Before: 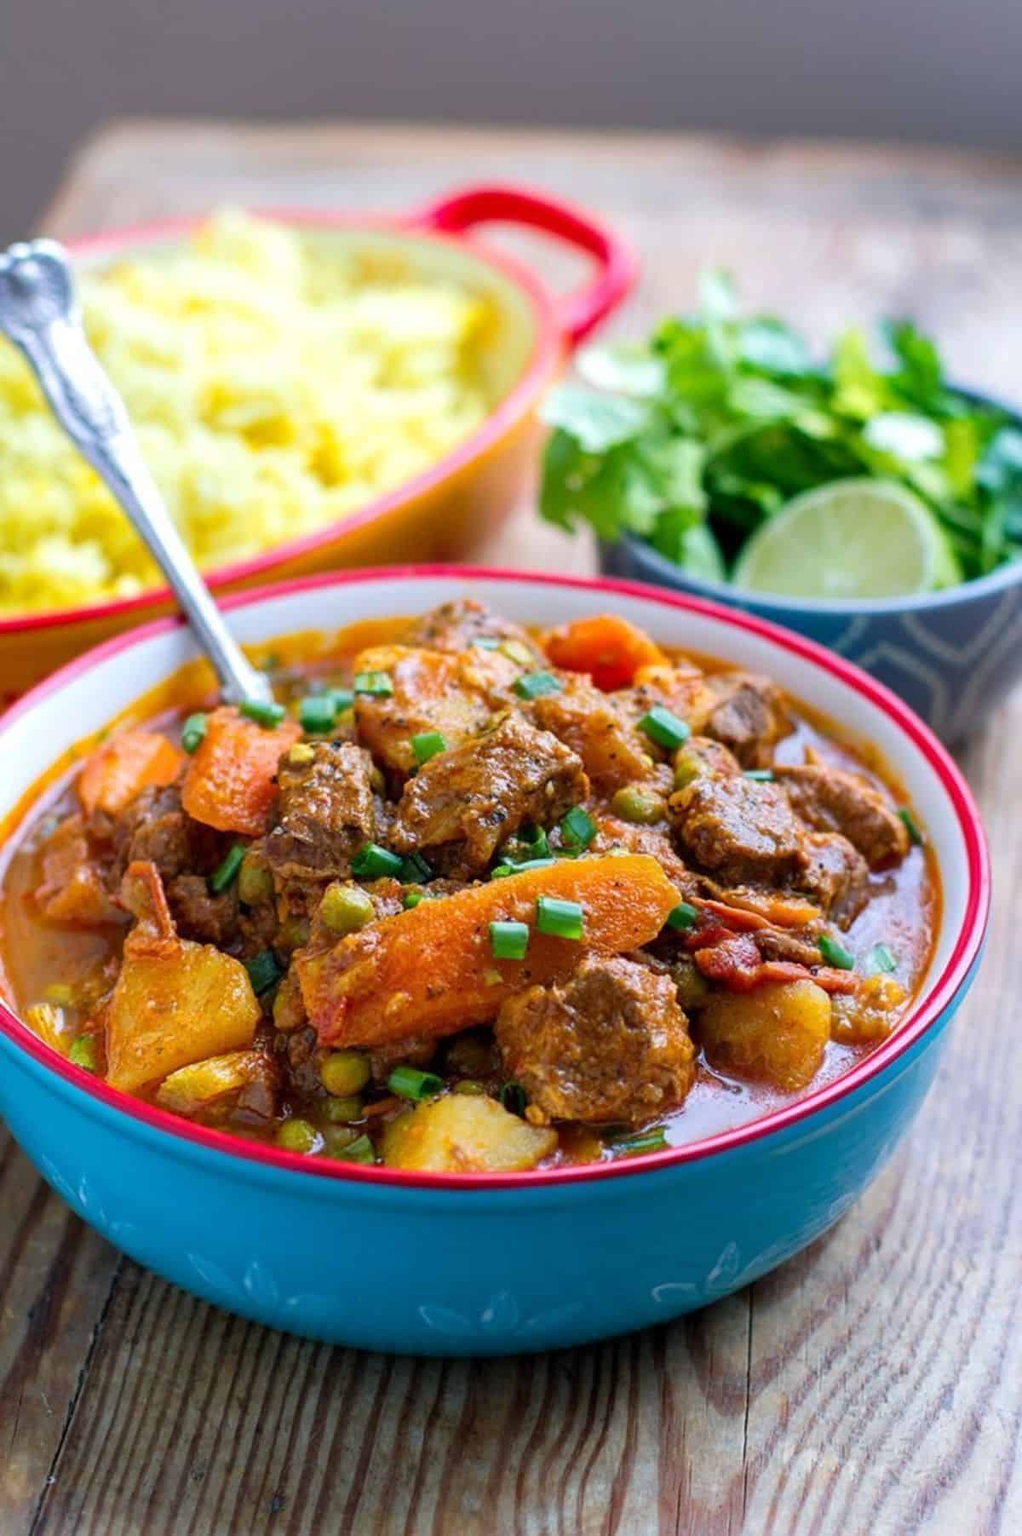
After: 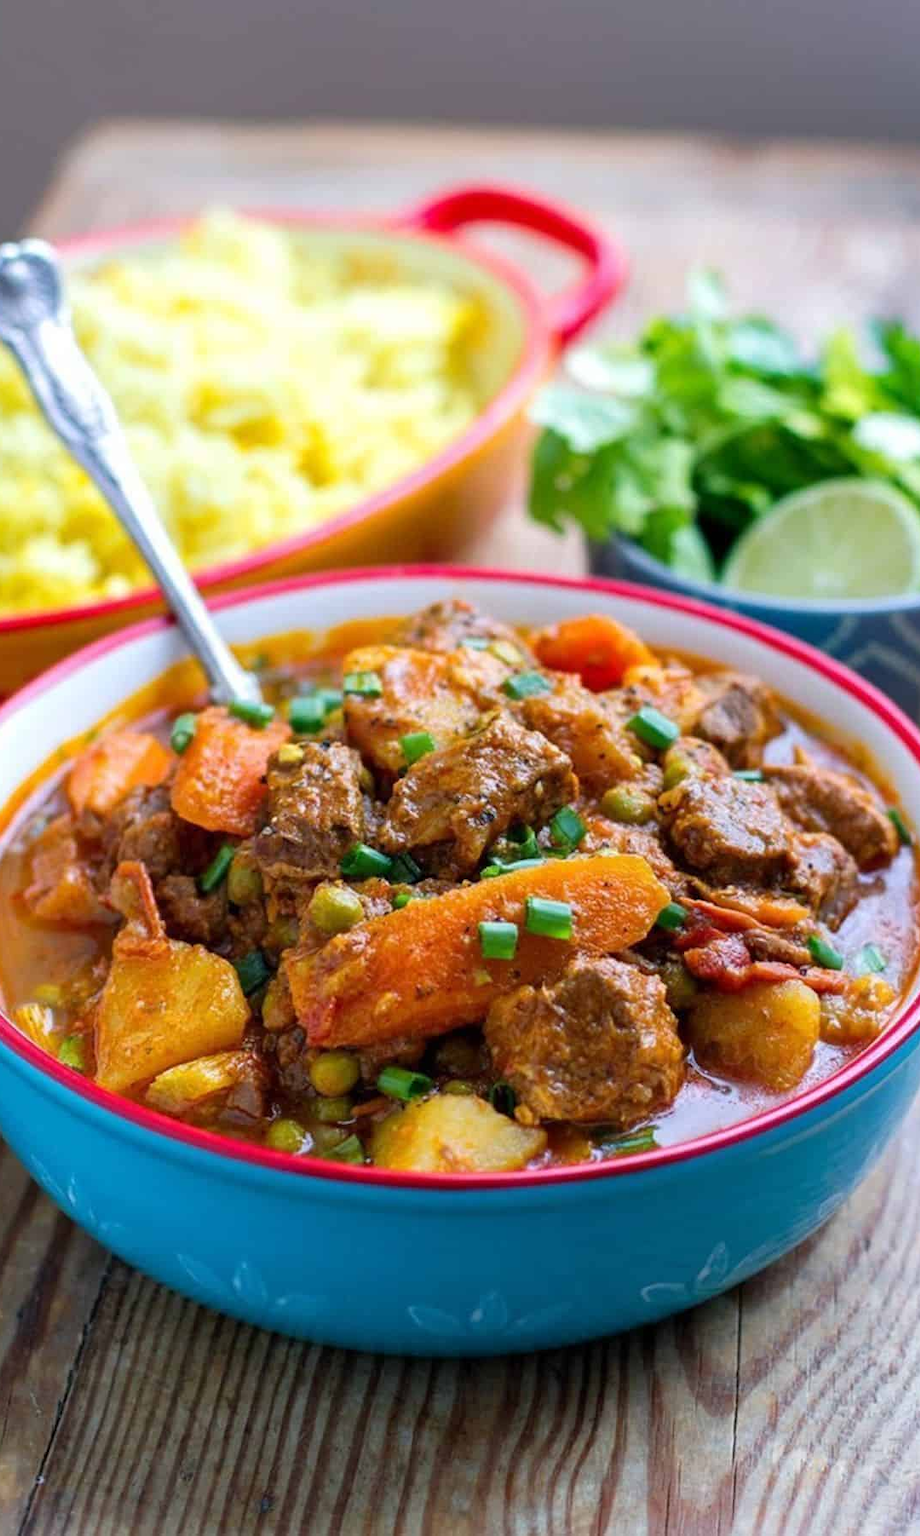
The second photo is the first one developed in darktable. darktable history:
crop and rotate: left 1.088%, right 8.807%
white balance: red 1, blue 1
